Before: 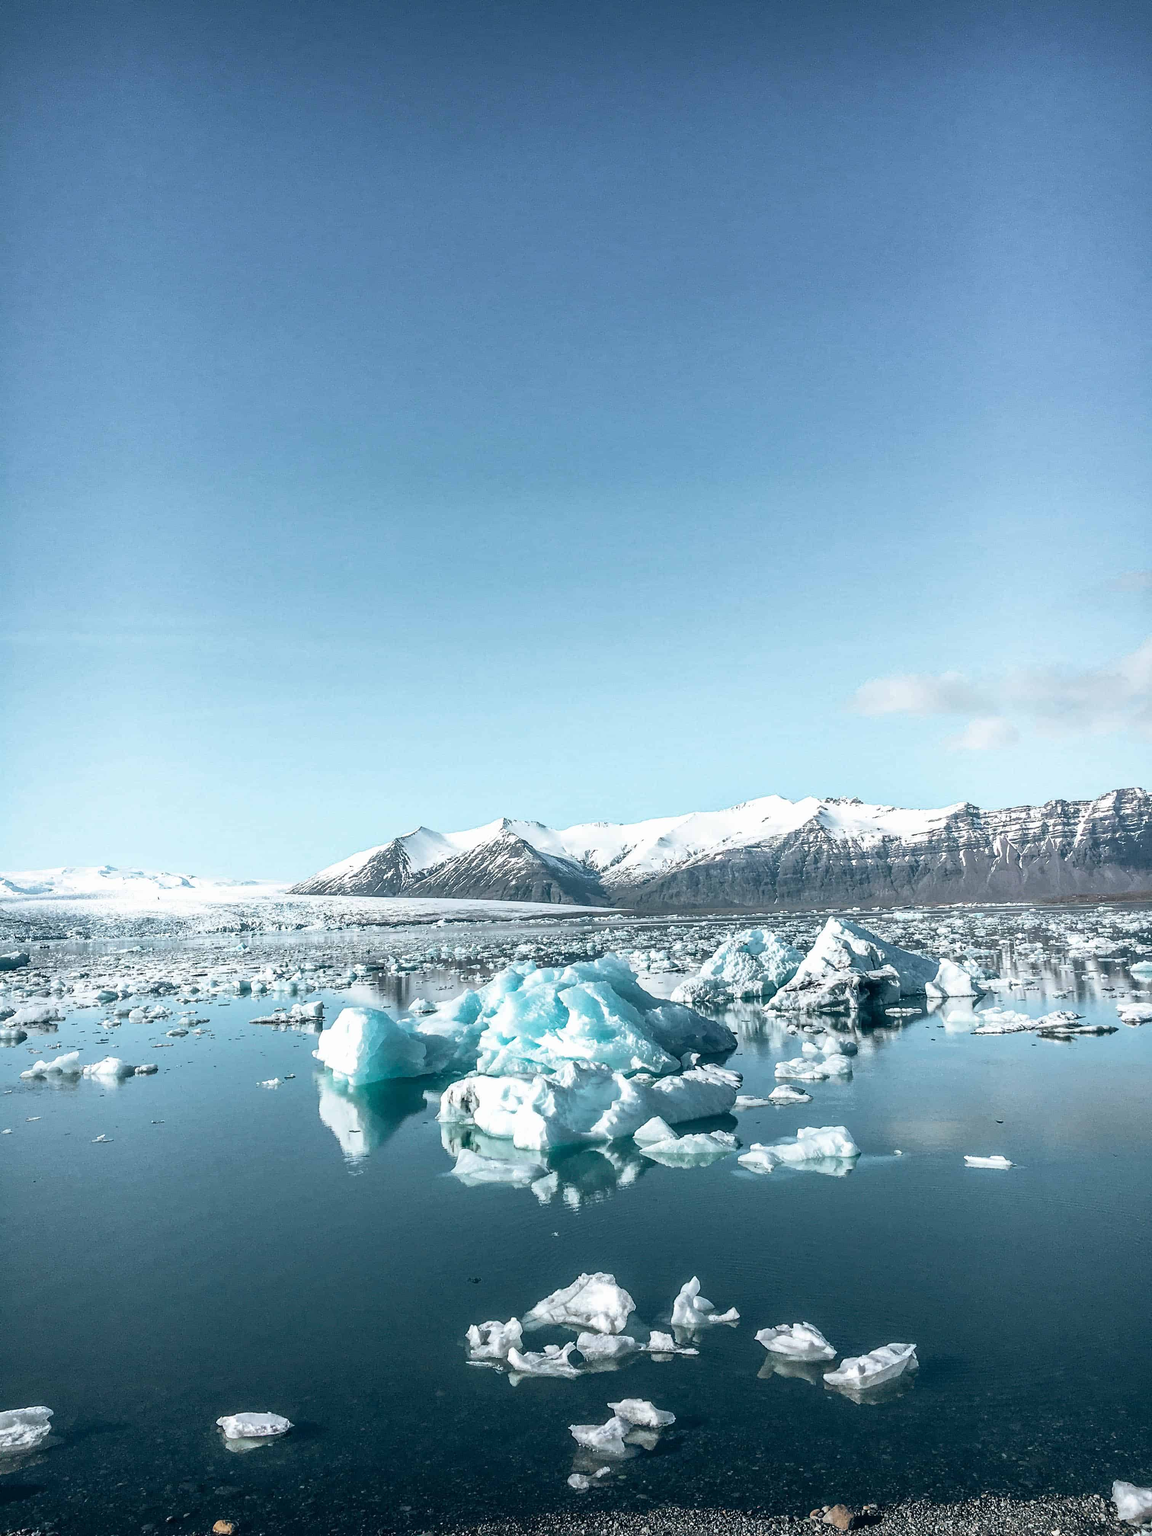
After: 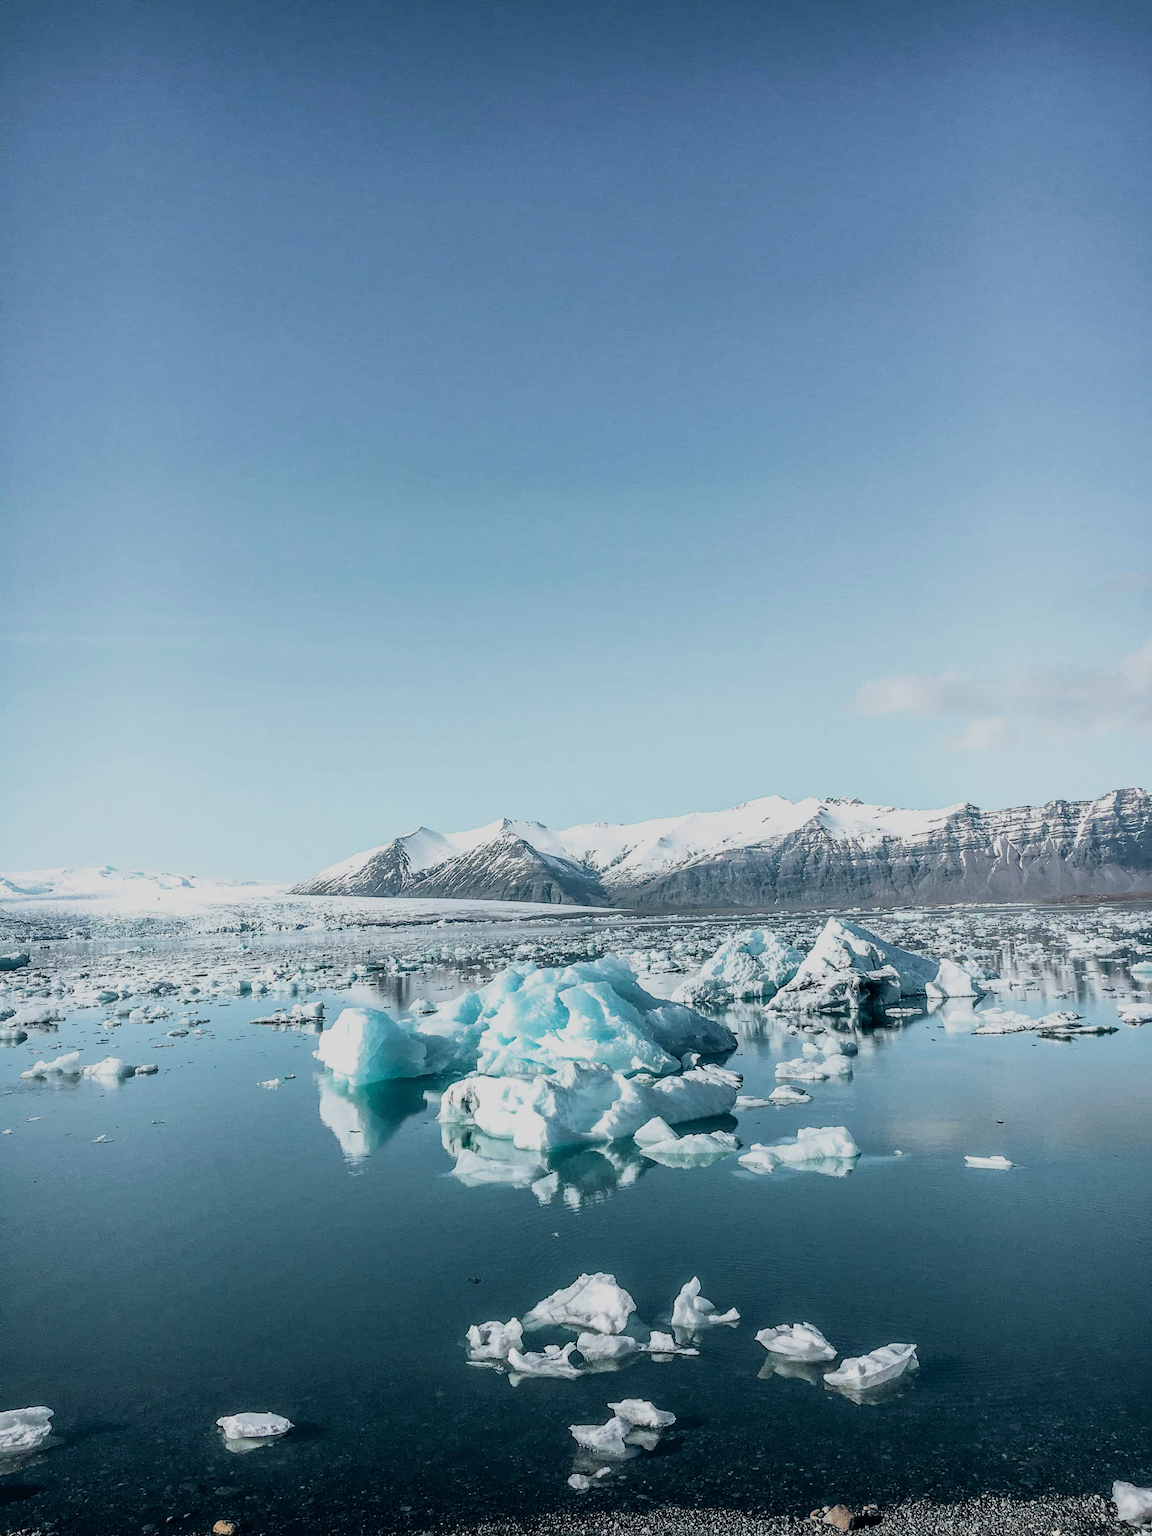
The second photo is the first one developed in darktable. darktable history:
filmic rgb: black relative exposure -7.79 EV, white relative exposure 4.25 EV, hardness 3.86, iterations of high-quality reconstruction 0
